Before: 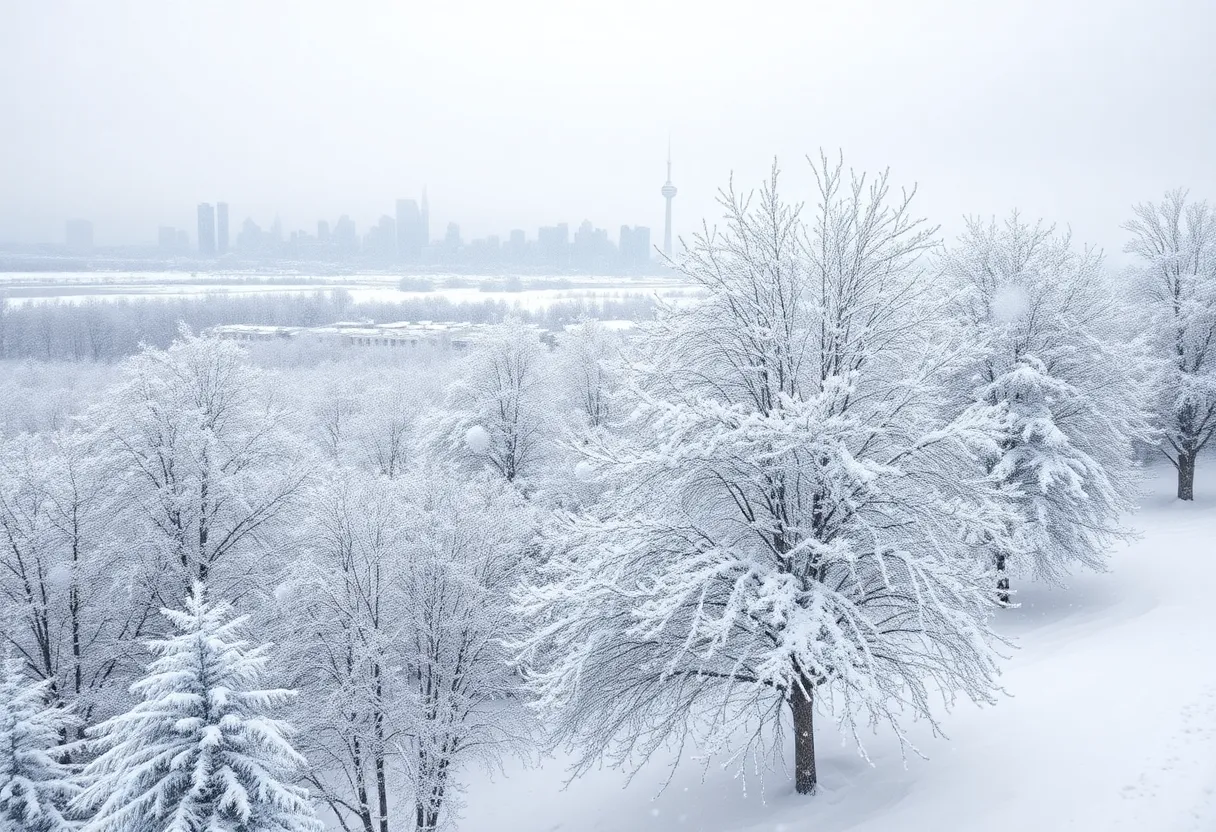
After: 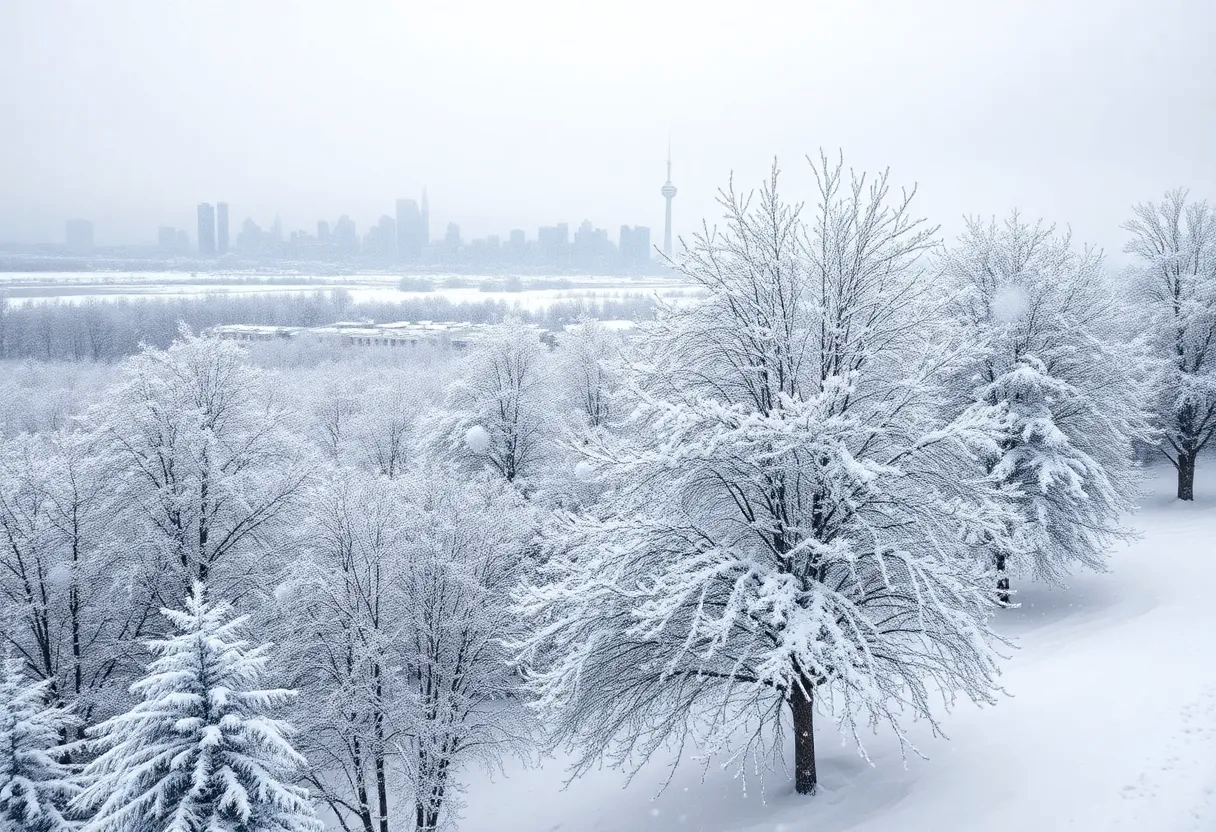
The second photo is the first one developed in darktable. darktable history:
contrast brightness saturation: contrast 0.131, brightness -0.235, saturation 0.135
